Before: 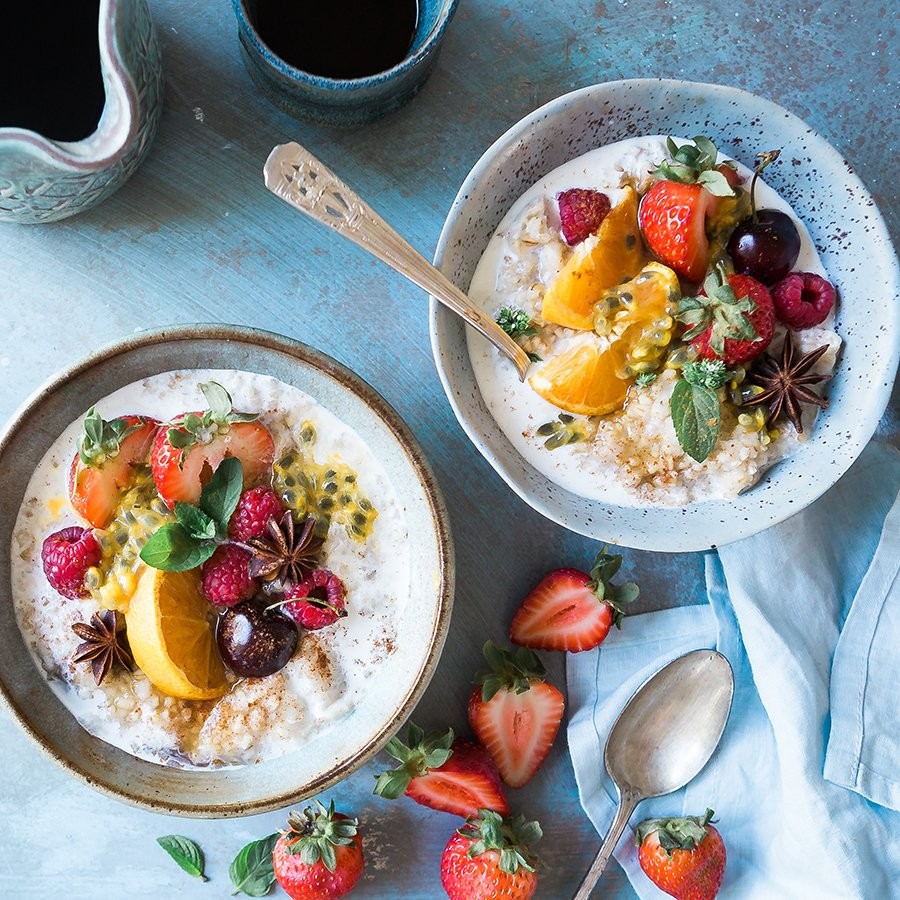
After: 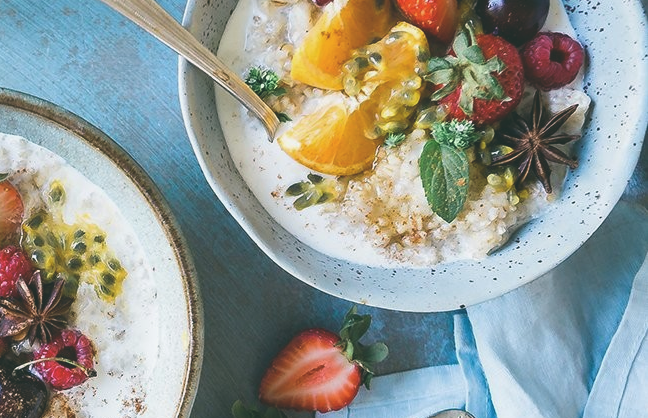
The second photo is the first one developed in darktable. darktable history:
color correction: highlights a* -0.575, highlights b* 9.26, shadows a* -8.83, shadows b* 0.978
crop and rotate: left 27.931%, top 26.726%, bottom 26.81%
exposure: black level correction -0.024, exposure -0.121 EV, compensate highlight preservation false
color calibration: illuminant as shot in camera, x 0.358, y 0.373, temperature 4628.91 K
